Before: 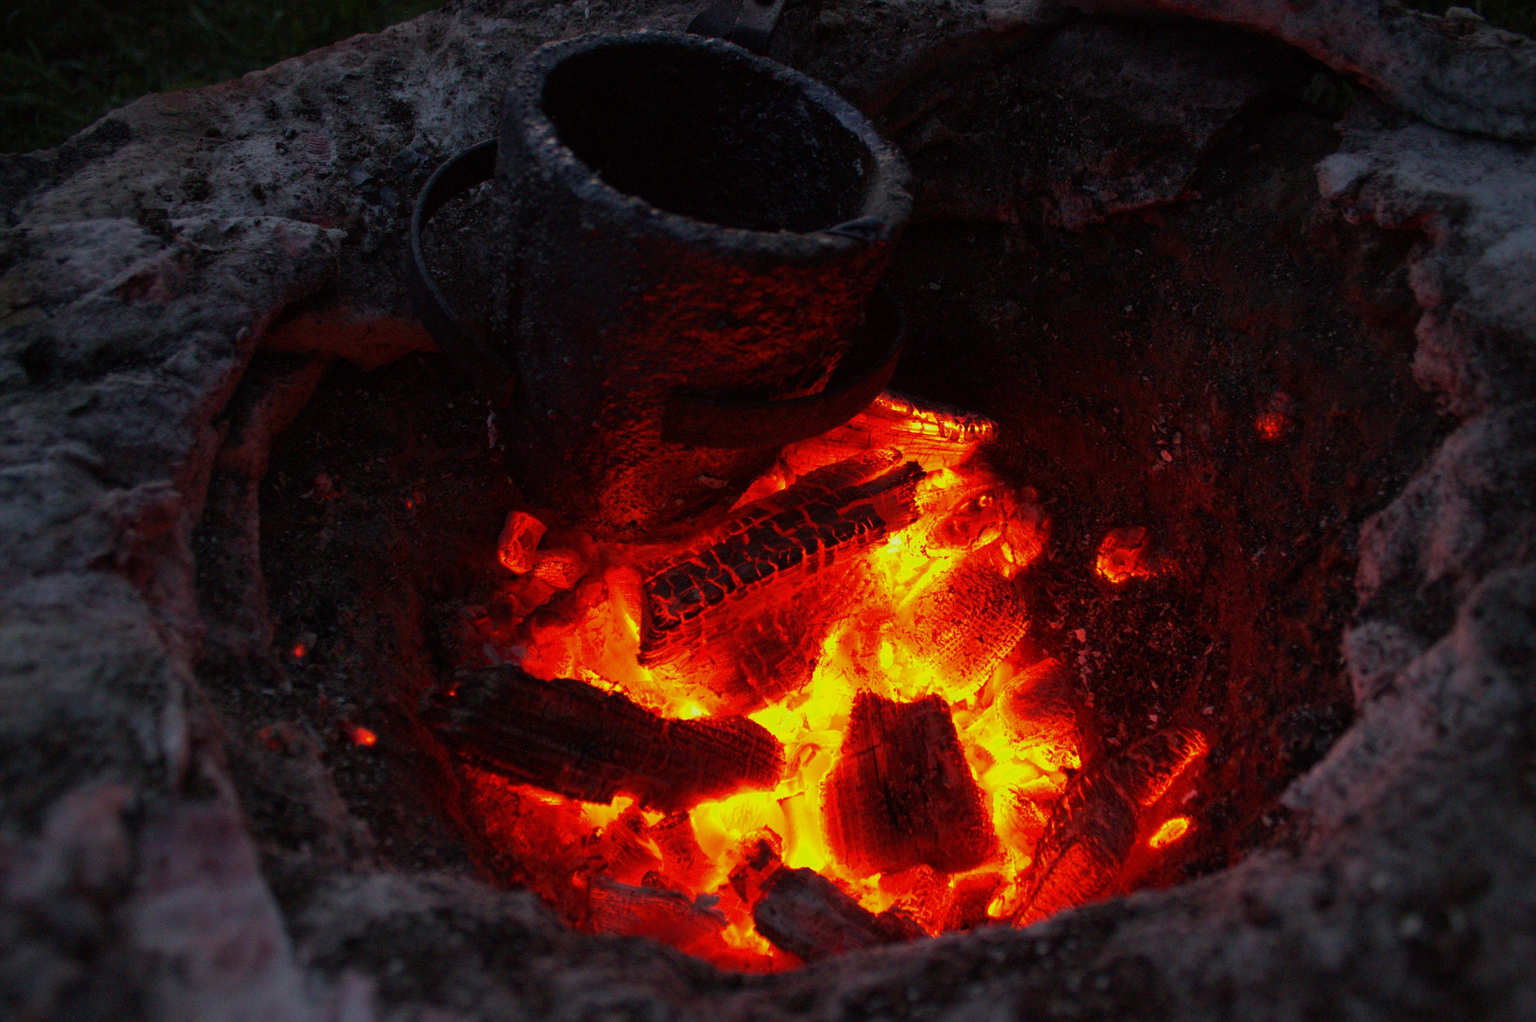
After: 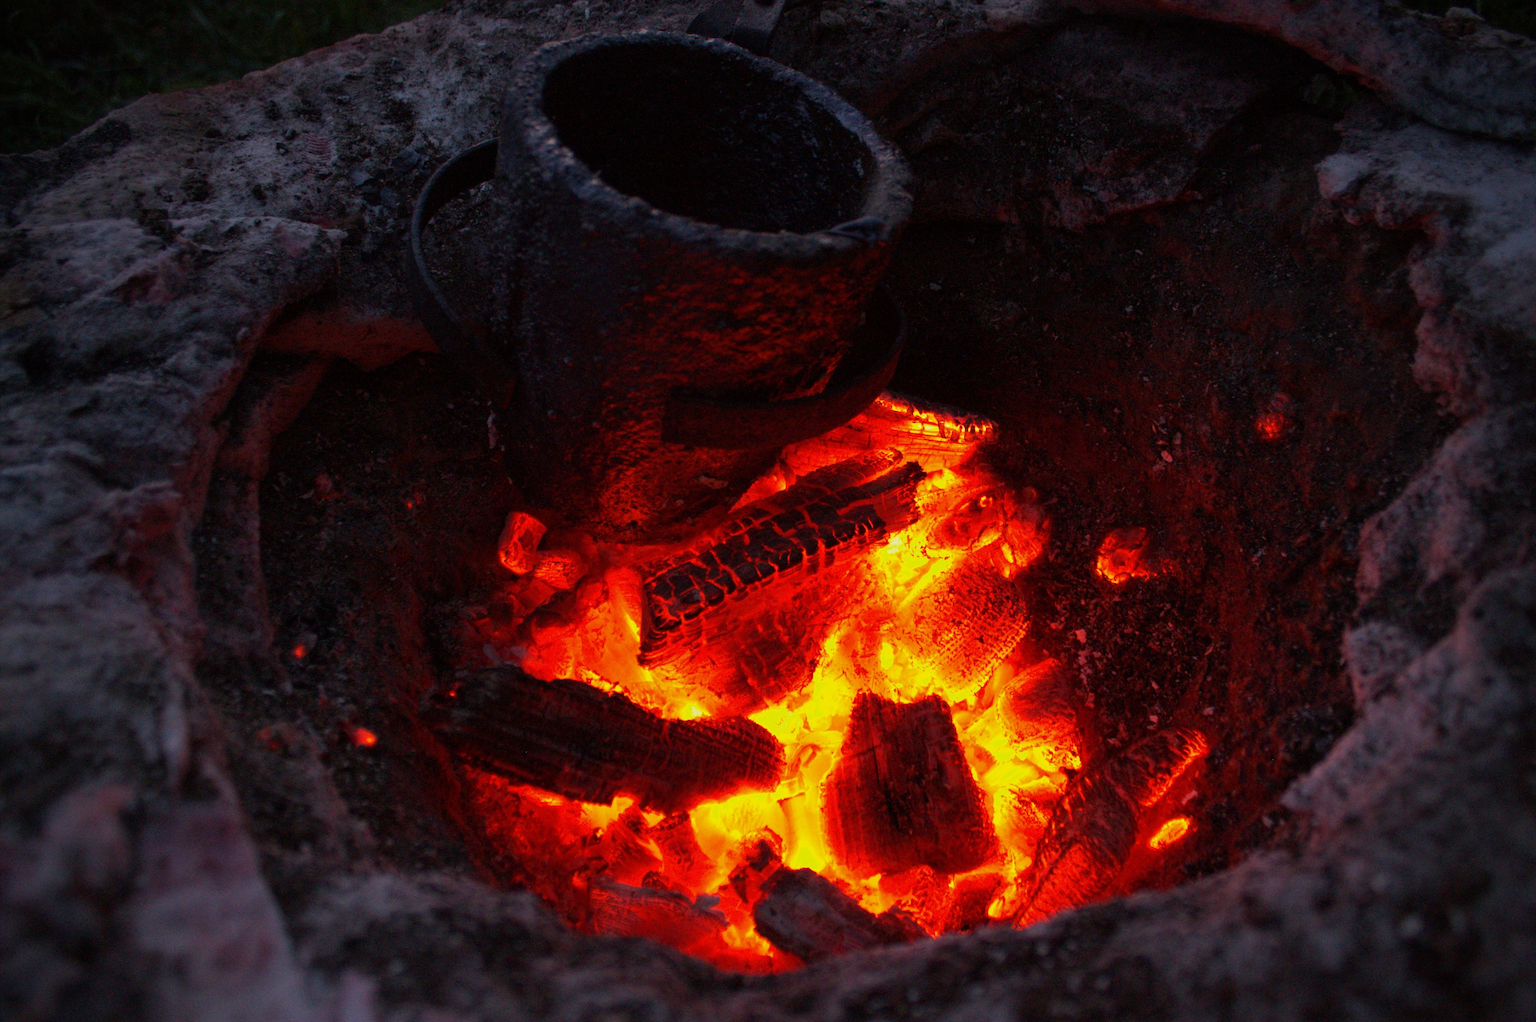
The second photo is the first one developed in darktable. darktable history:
white balance: red 1.05, blue 1.072
vignetting: saturation 0, unbound false
